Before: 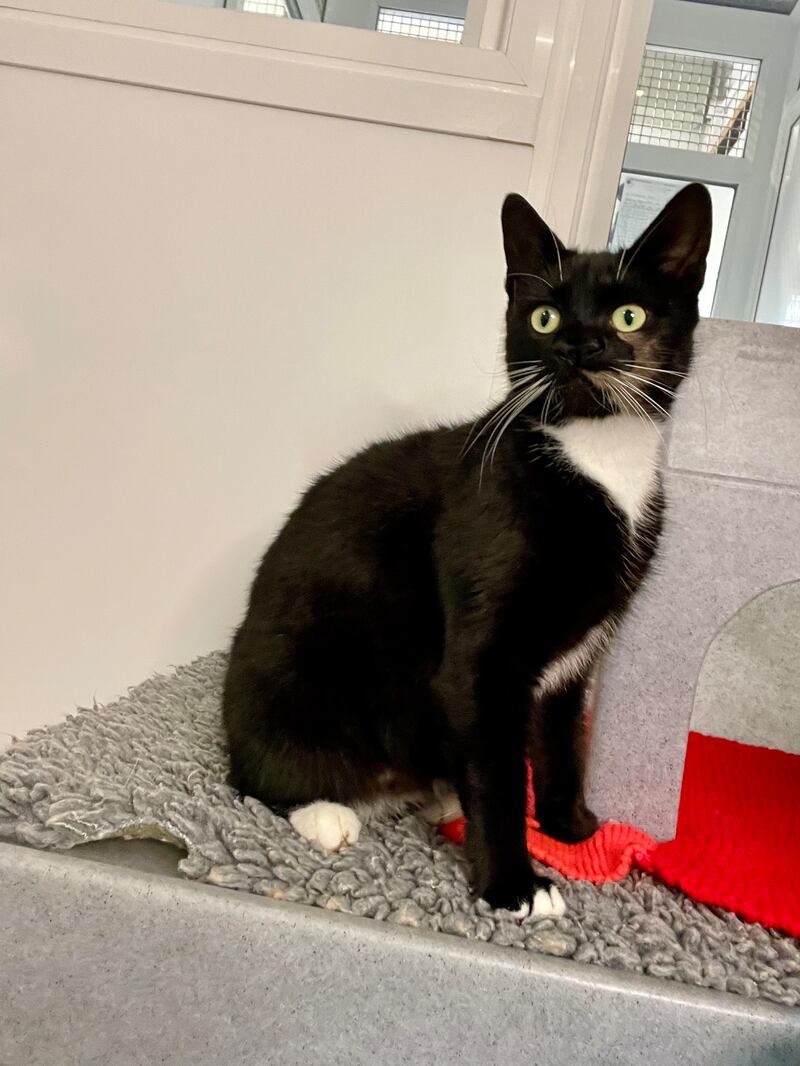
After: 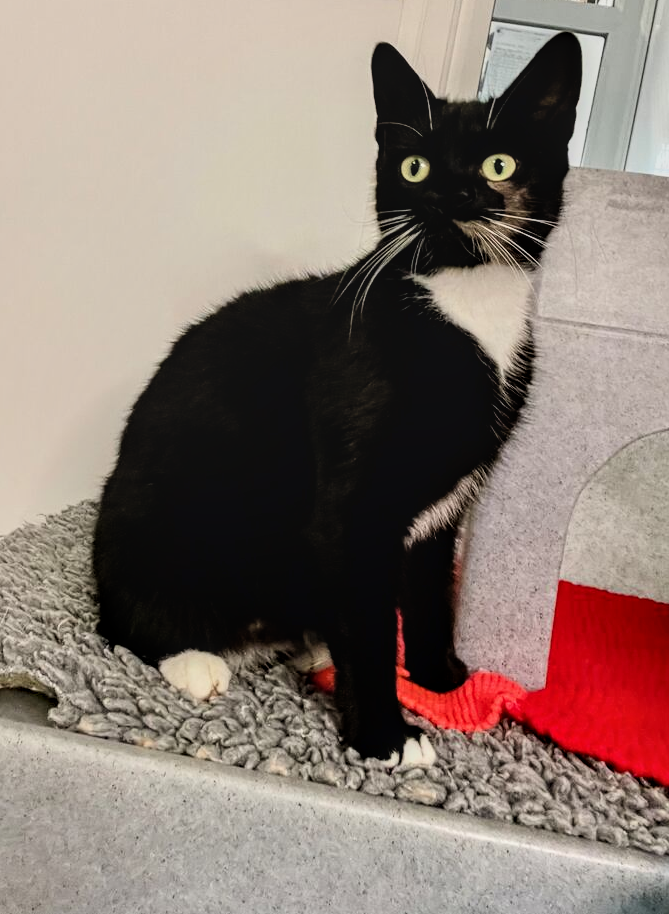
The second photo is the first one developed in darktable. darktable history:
crop: left 16.315%, top 14.246%
filmic rgb: hardness 4.17, contrast 1.364, color science v6 (2022)
local contrast: on, module defaults
